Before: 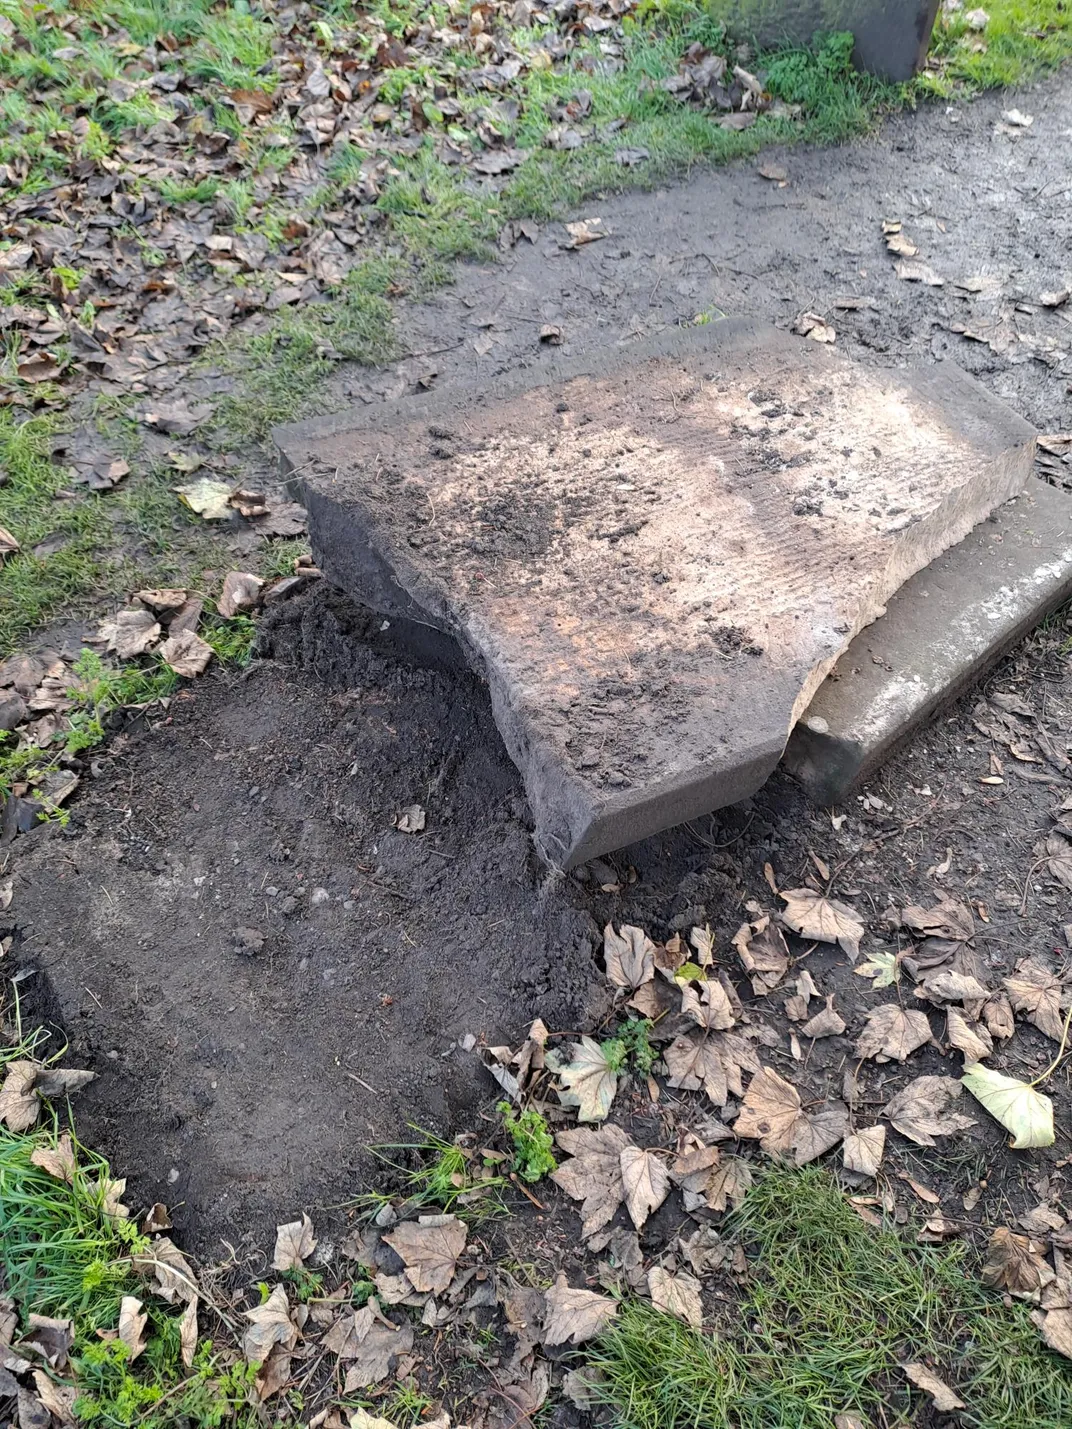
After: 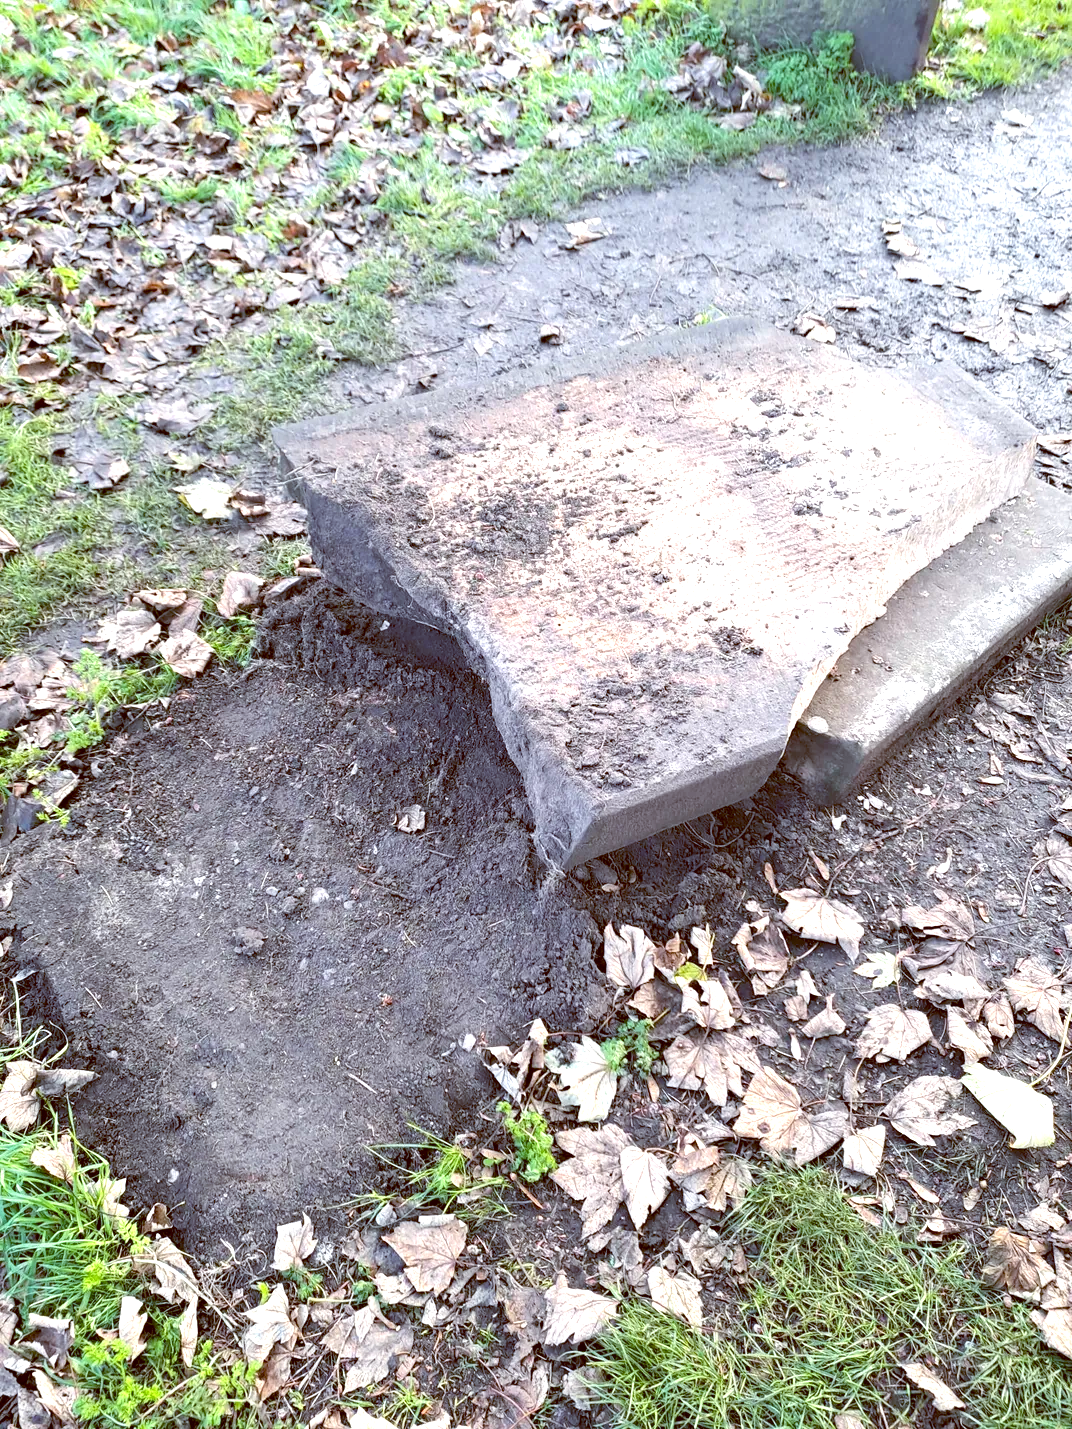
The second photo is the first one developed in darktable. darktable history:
color balance: lift [1, 1.015, 1.004, 0.985], gamma [1, 0.958, 0.971, 1.042], gain [1, 0.956, 0.977, 1.044]
exposure: black level correction 0.001, exposure 1.05 EV, compensate exposure bias true, compensate highlight preservation false
